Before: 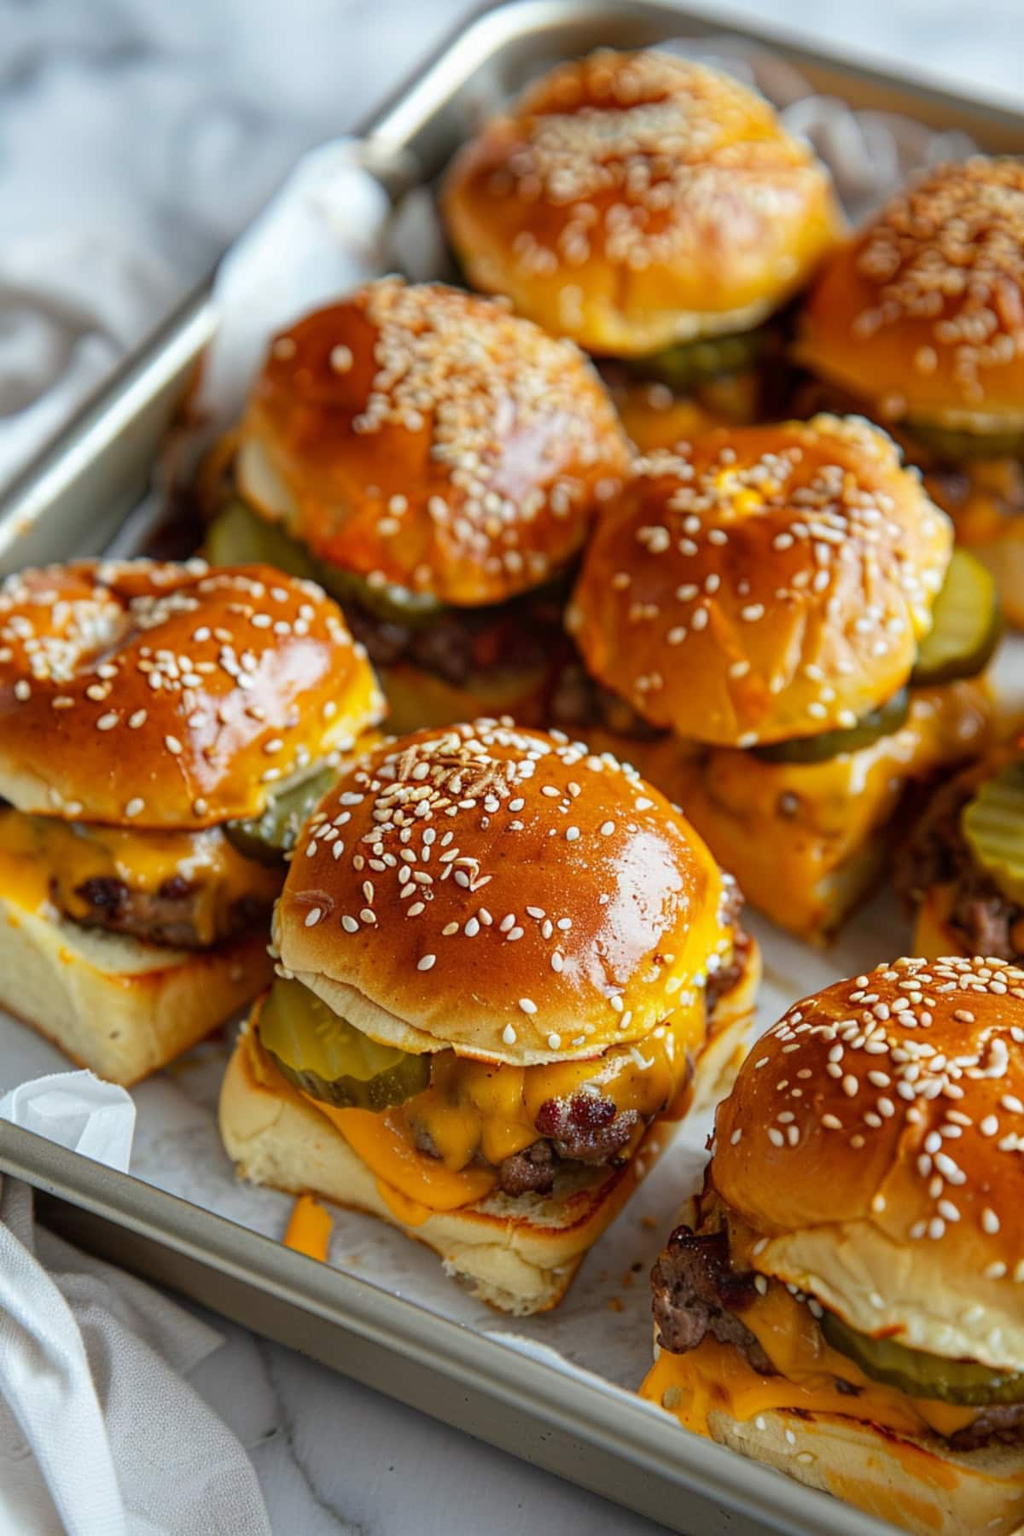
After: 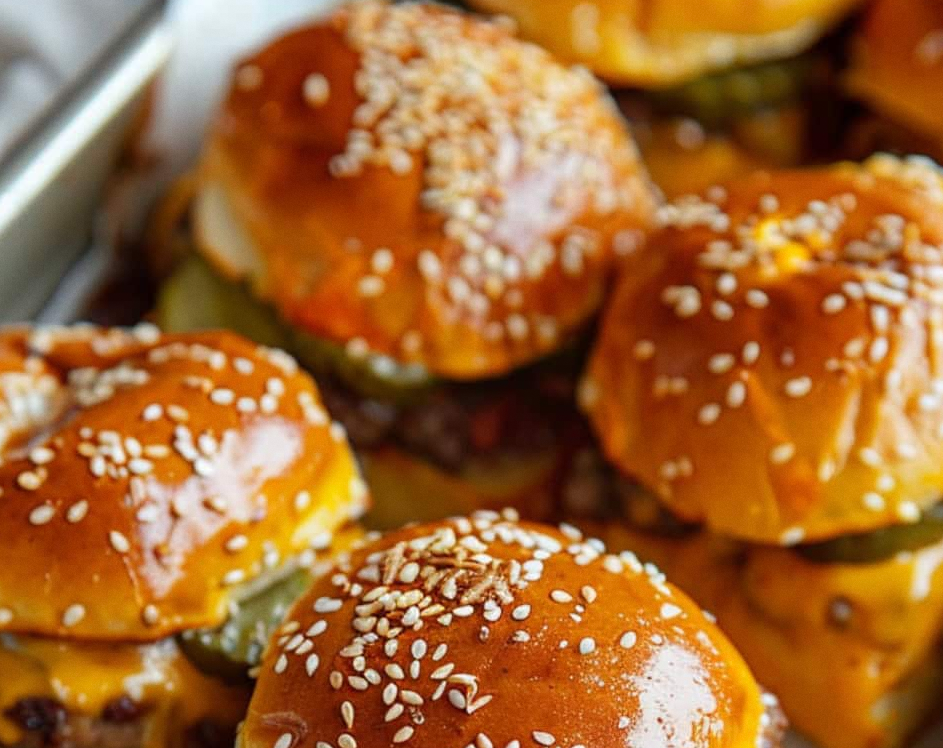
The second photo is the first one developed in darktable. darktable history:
crop: left 7.036%, top 18.398%, right 14.379%, bottom 40.043%
grain: coarseness 14.57 ISO, strength 8.8%
